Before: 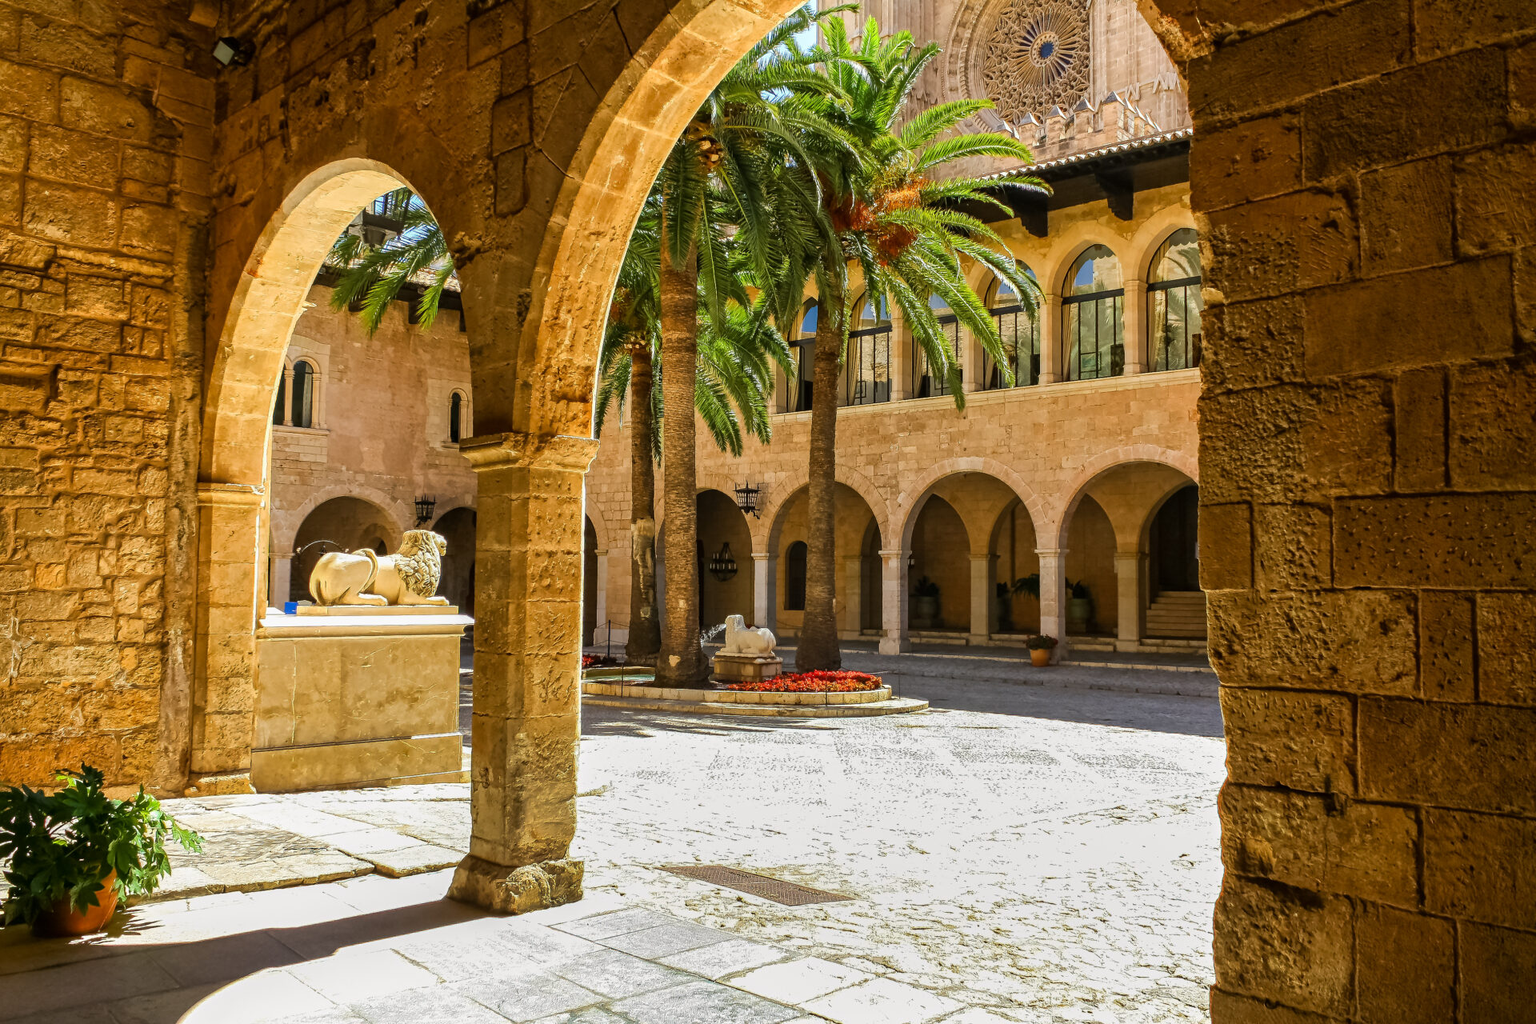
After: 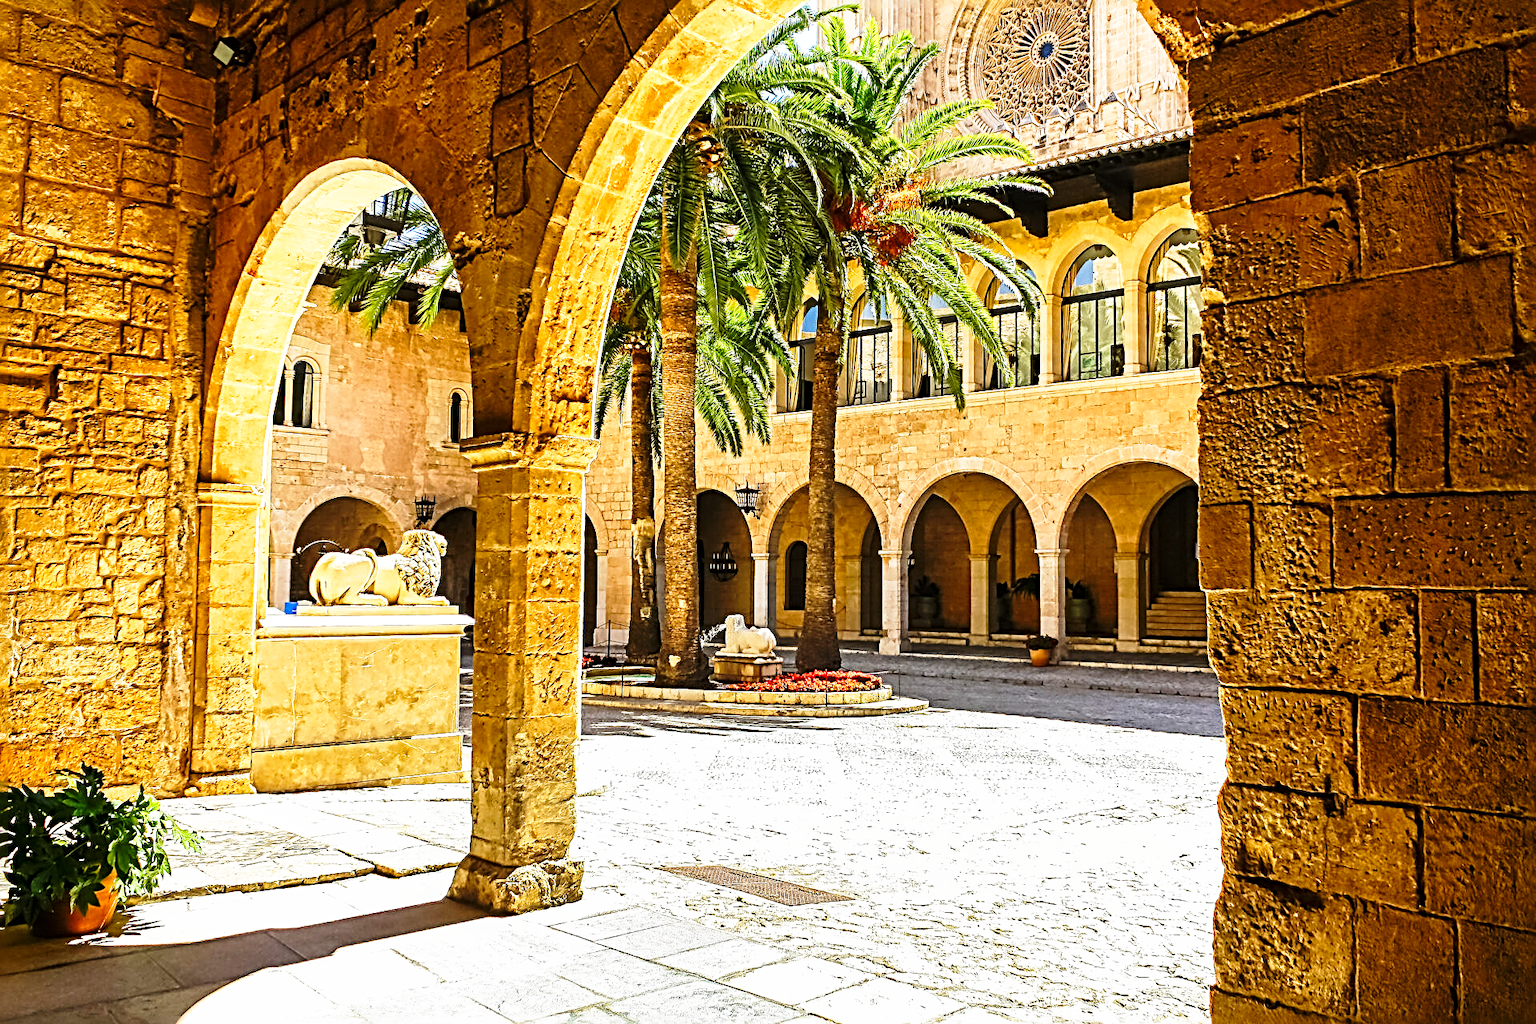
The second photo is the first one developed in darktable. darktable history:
sharpen: radius 3.69, amount 0.928
base curve: curves: ch0 [(0, 0) (0.026, 0.03) (0.109, 0.232) (0.351, 0.748) (0.669, 0.968) (1, 1)], preserve colors none
